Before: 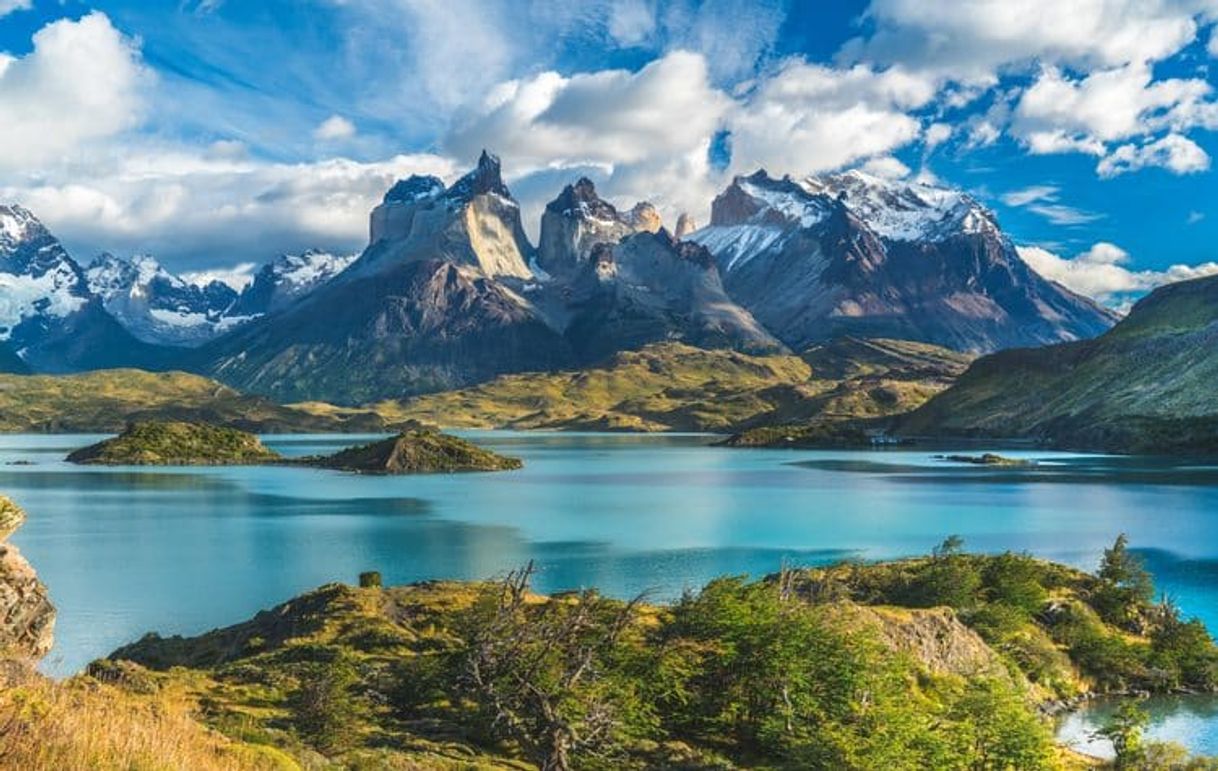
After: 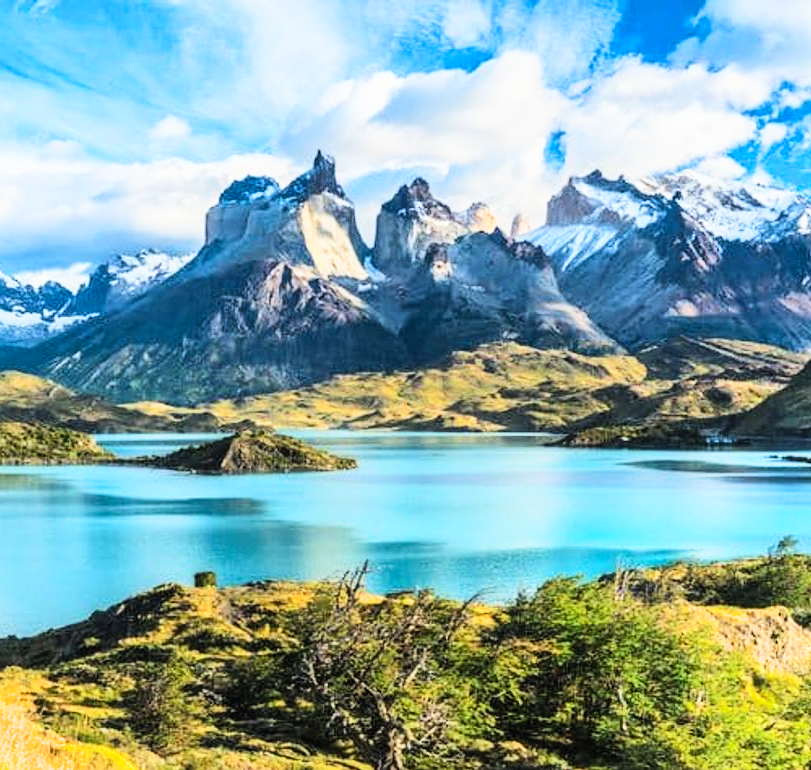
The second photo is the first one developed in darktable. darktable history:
contrast brightness saturation: contrast 0.198, brightness 0.163, saturation 0.222
exposure: black level correction 0, exposure 0.596 EV, compensate highlight preservation false
crop and rotate: left 13.596%, right 19.746%
filmic rgb: black relative exposure -5.11 EV, white relative exposure 3.53 EV, hardness 3.17, contrast 1.385, highlights saturation mix -48.61%
